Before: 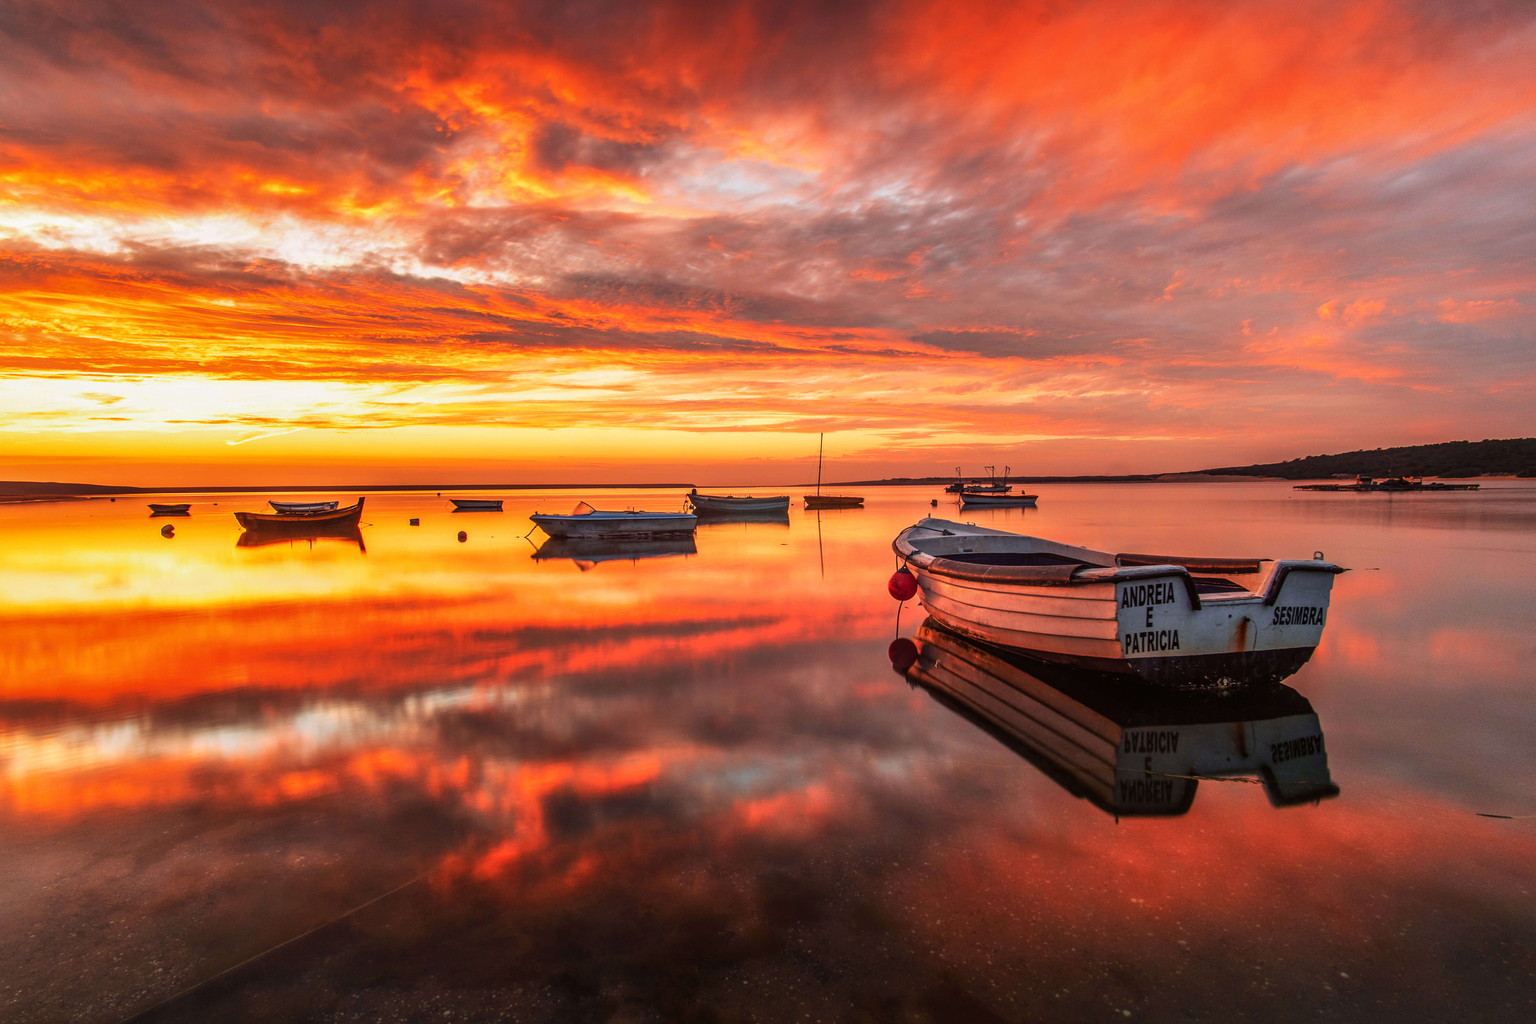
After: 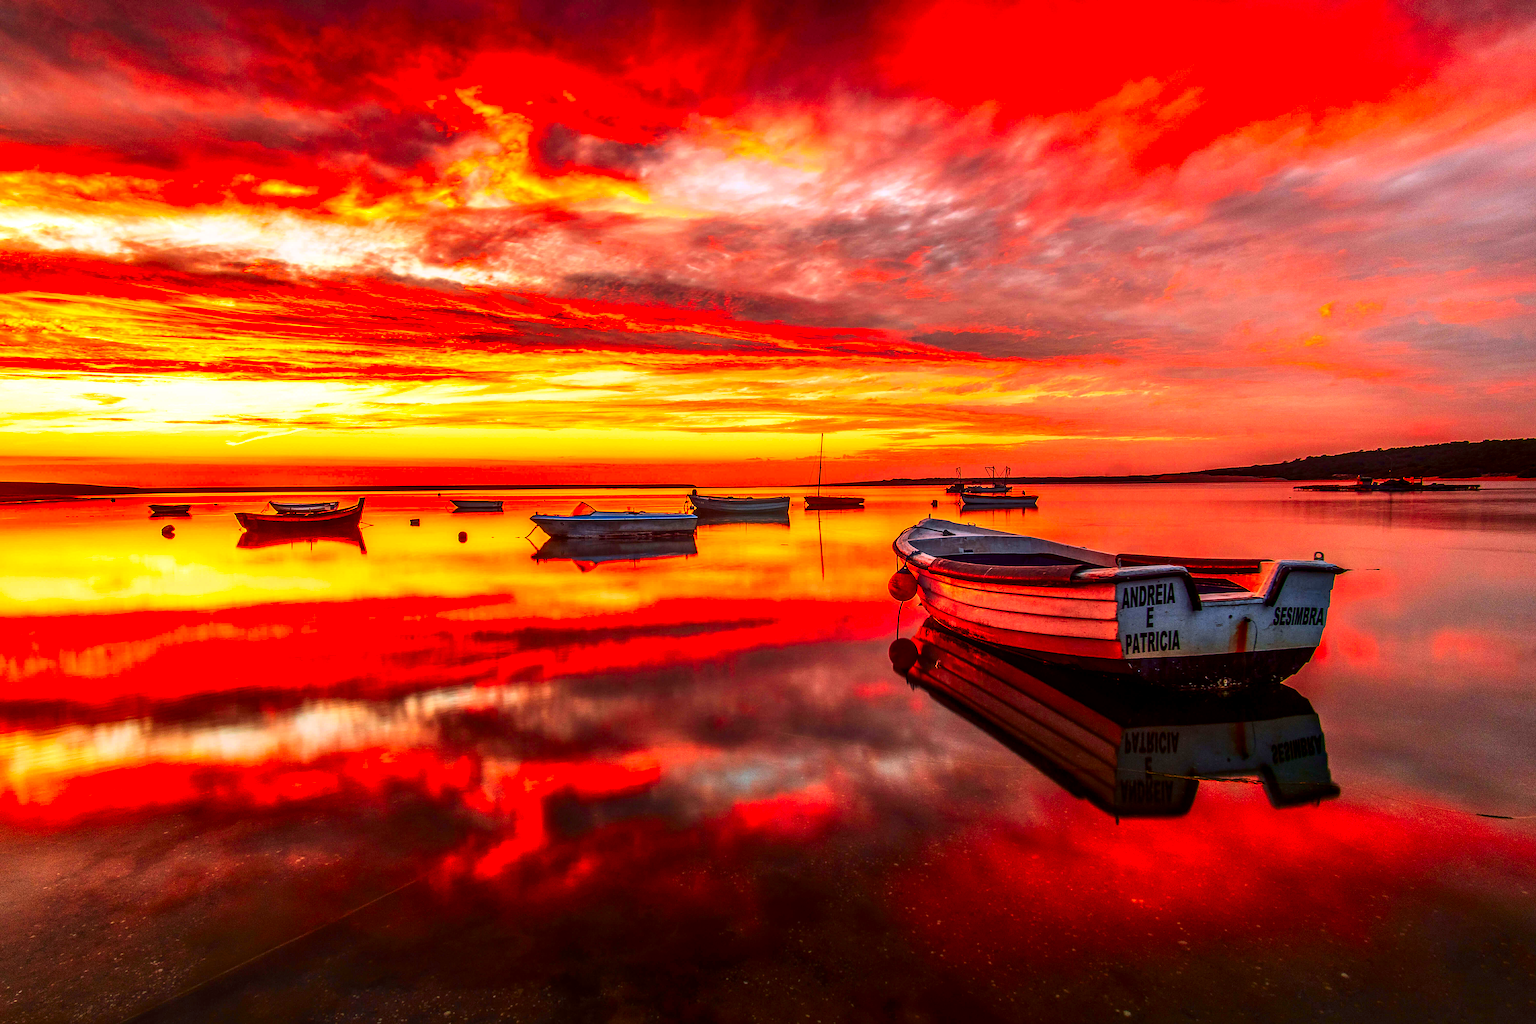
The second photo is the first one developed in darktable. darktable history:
exposure: exposure -0.028 EV, compensate highlight preservation false
local contrast: on, module defaults
contrast brightness saturation: contrast 0.259, brightness 0.024, saturation 0.855
sharpen: on, module defaults
